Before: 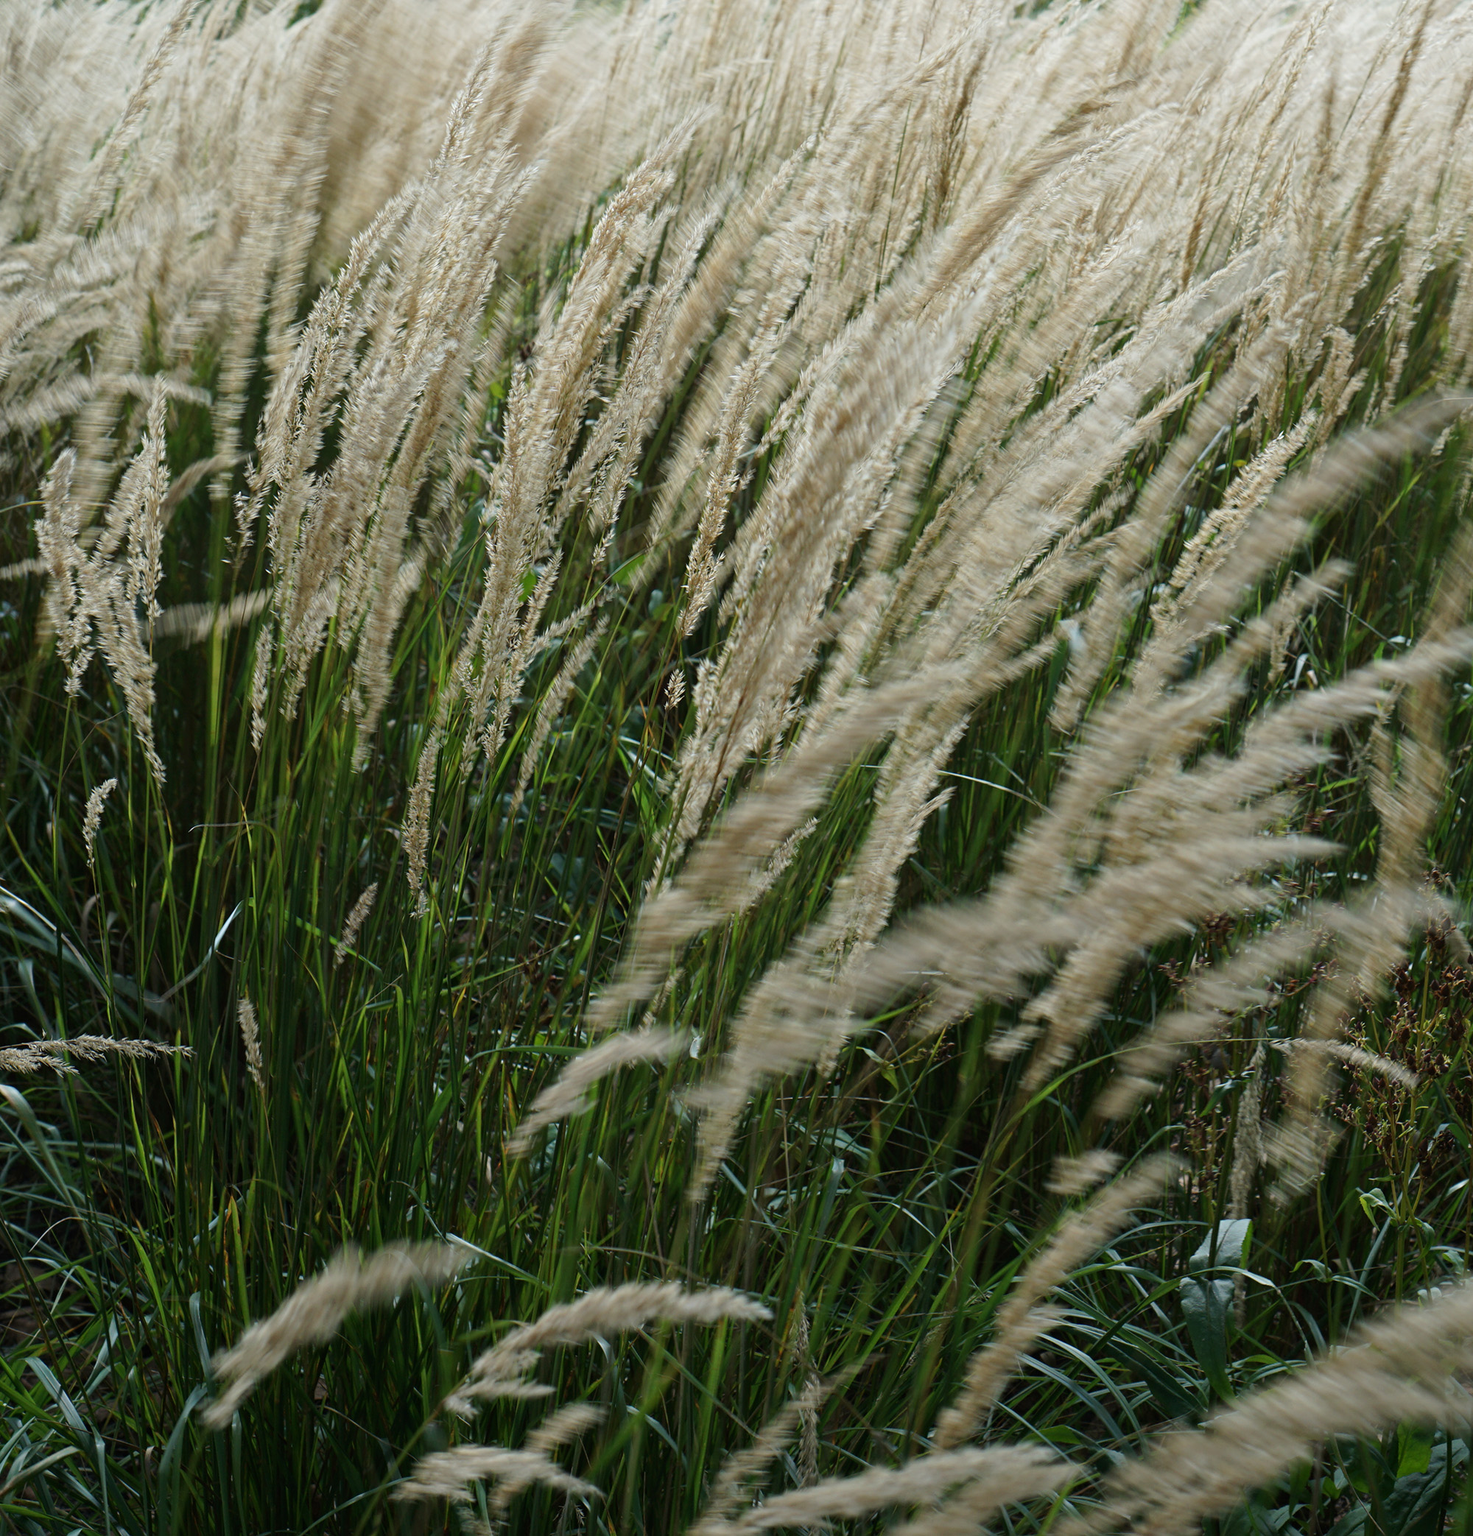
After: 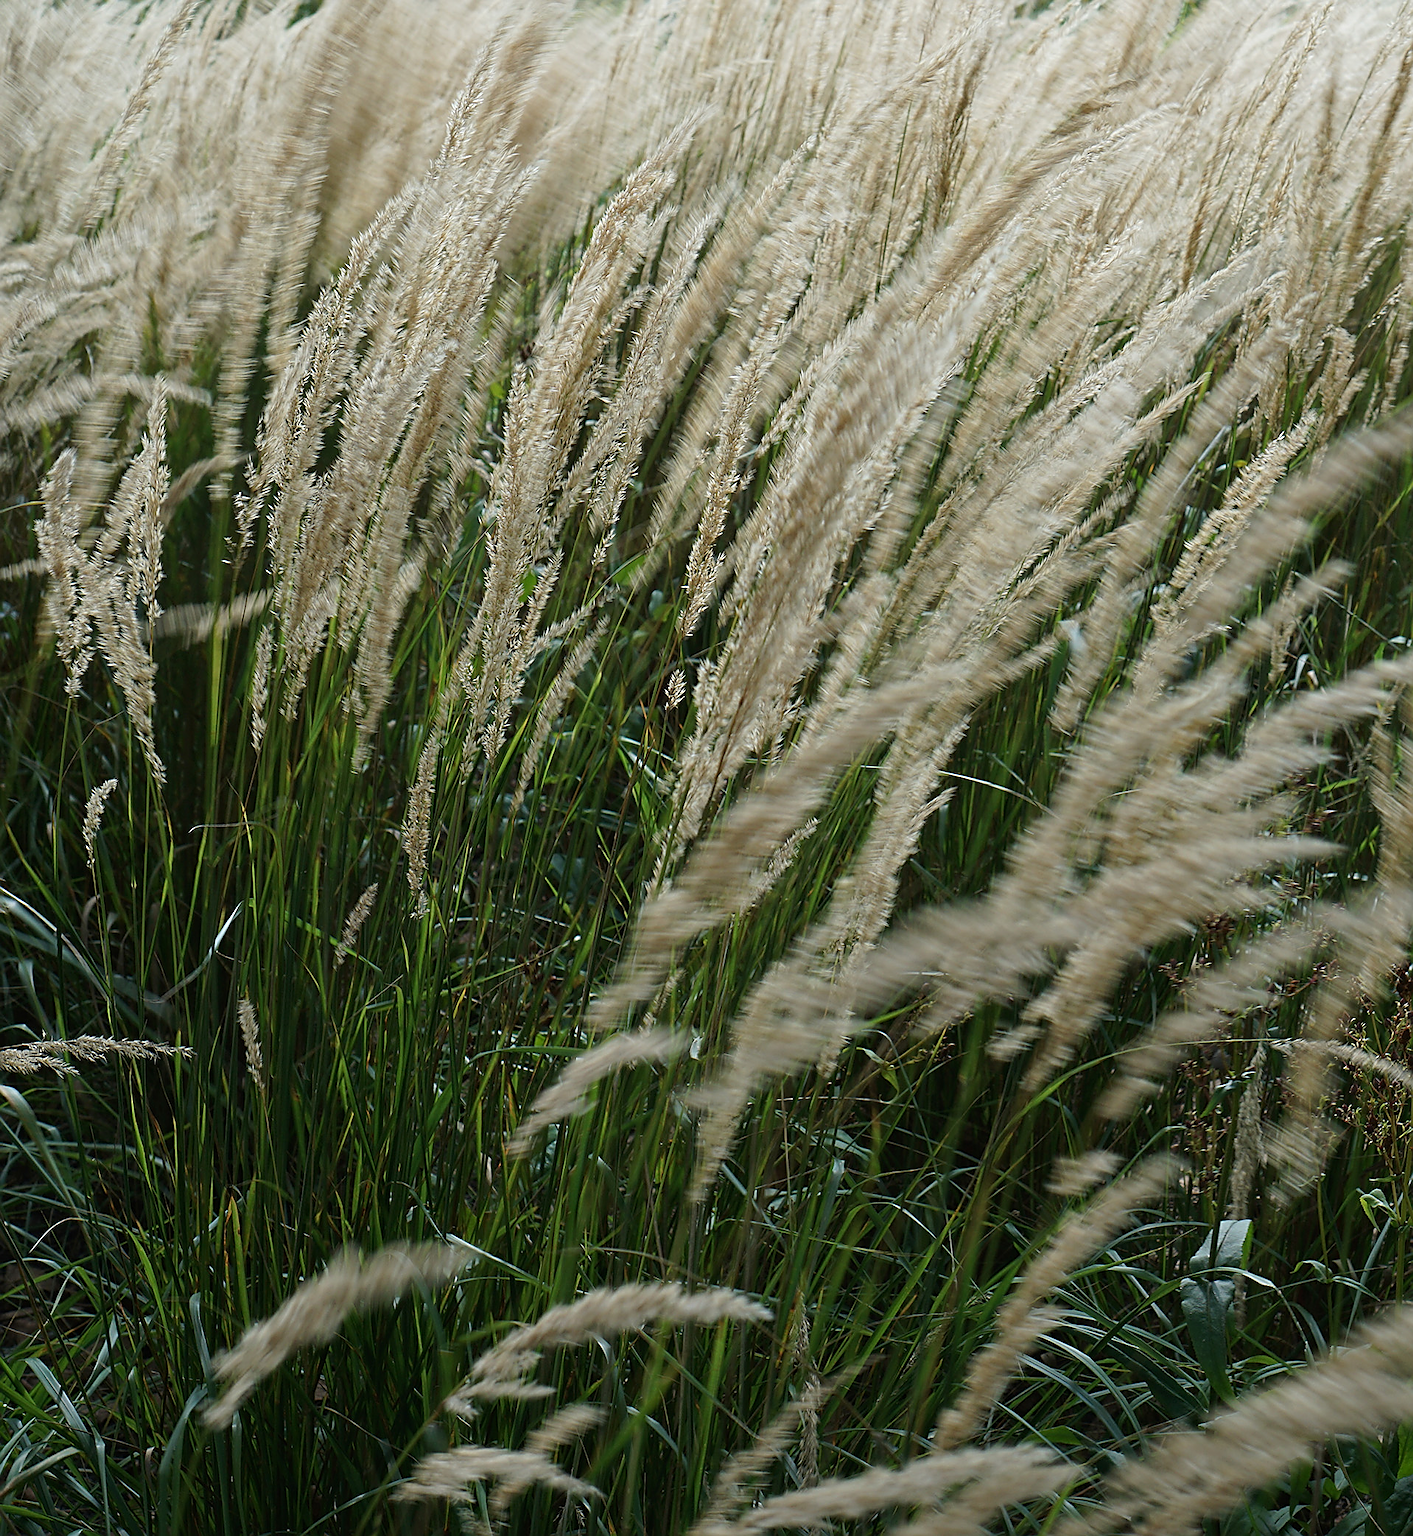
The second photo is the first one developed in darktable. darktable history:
sharpen: radius 1.385, amount 1.245, threshold 0.776
crop: right 4.024%, bottom 0.031%
